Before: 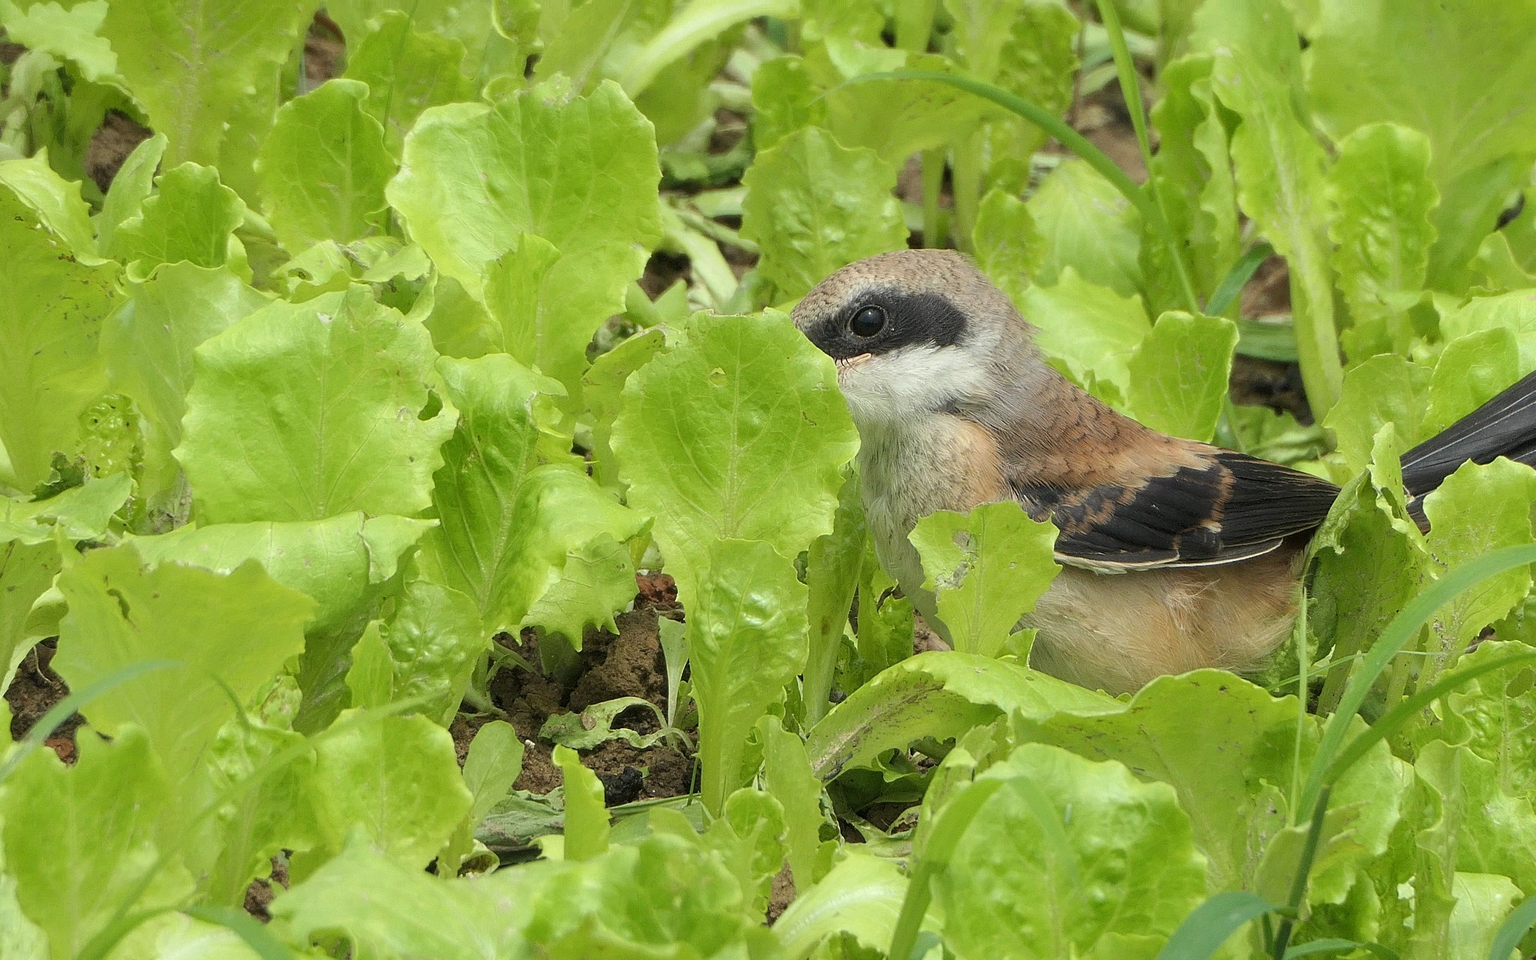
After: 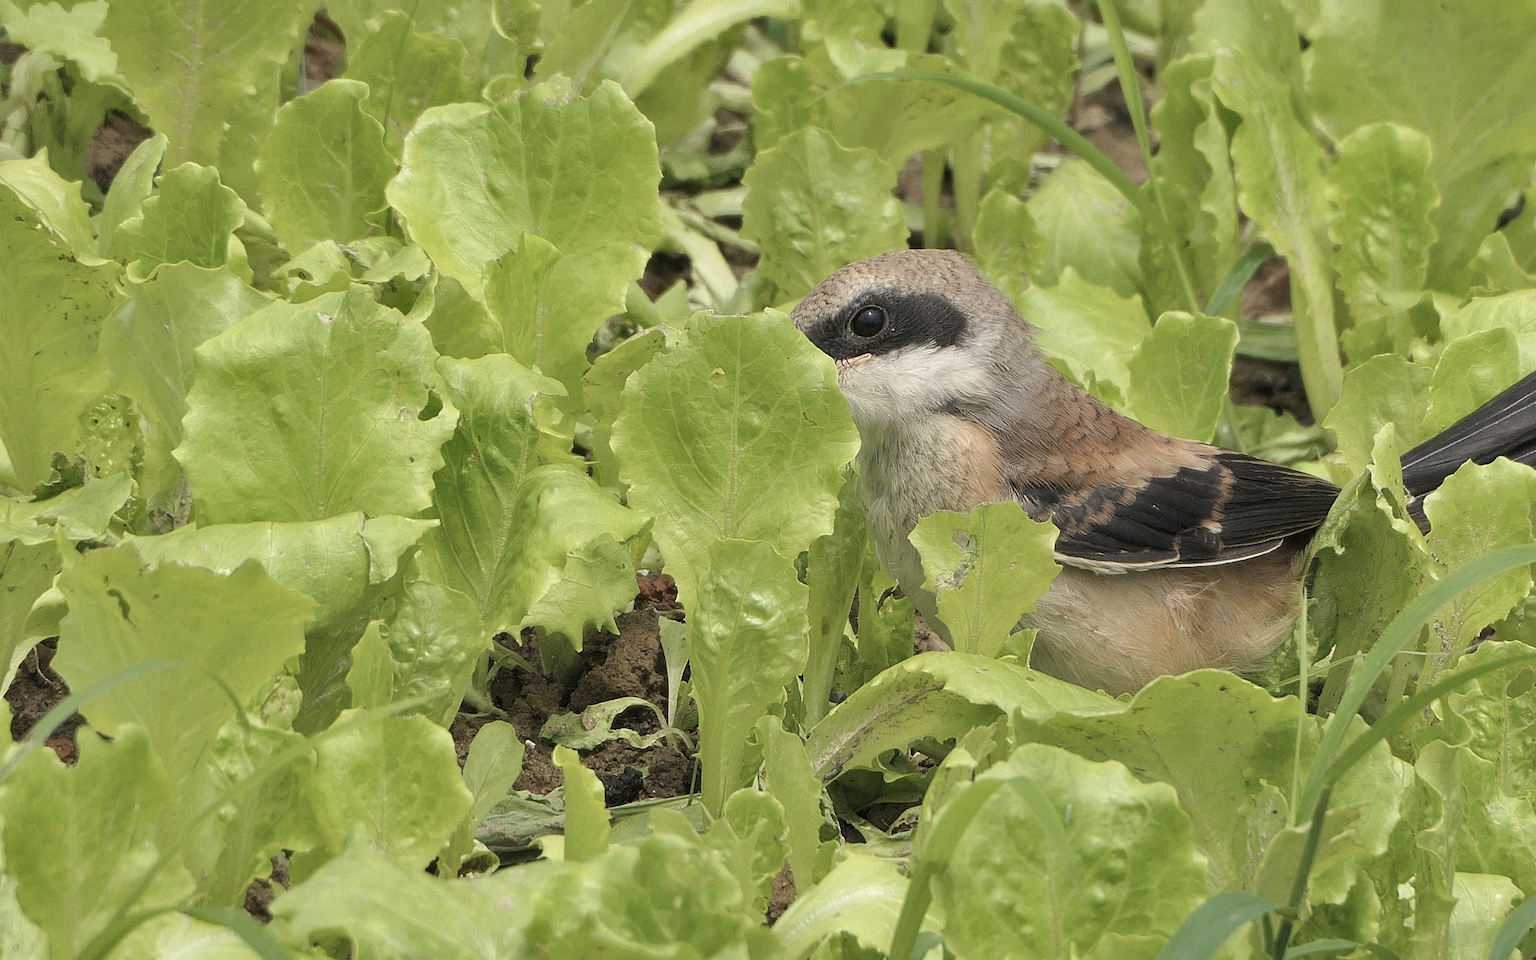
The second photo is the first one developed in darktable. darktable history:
color correction: highlights a* 5.6, highlights b* 5.23, saturation 0.649
shadows and highlights: soften with gaussian
color balance rgb: perceptual saturation grading › global saturation 0.174%, global vibrance 20%
